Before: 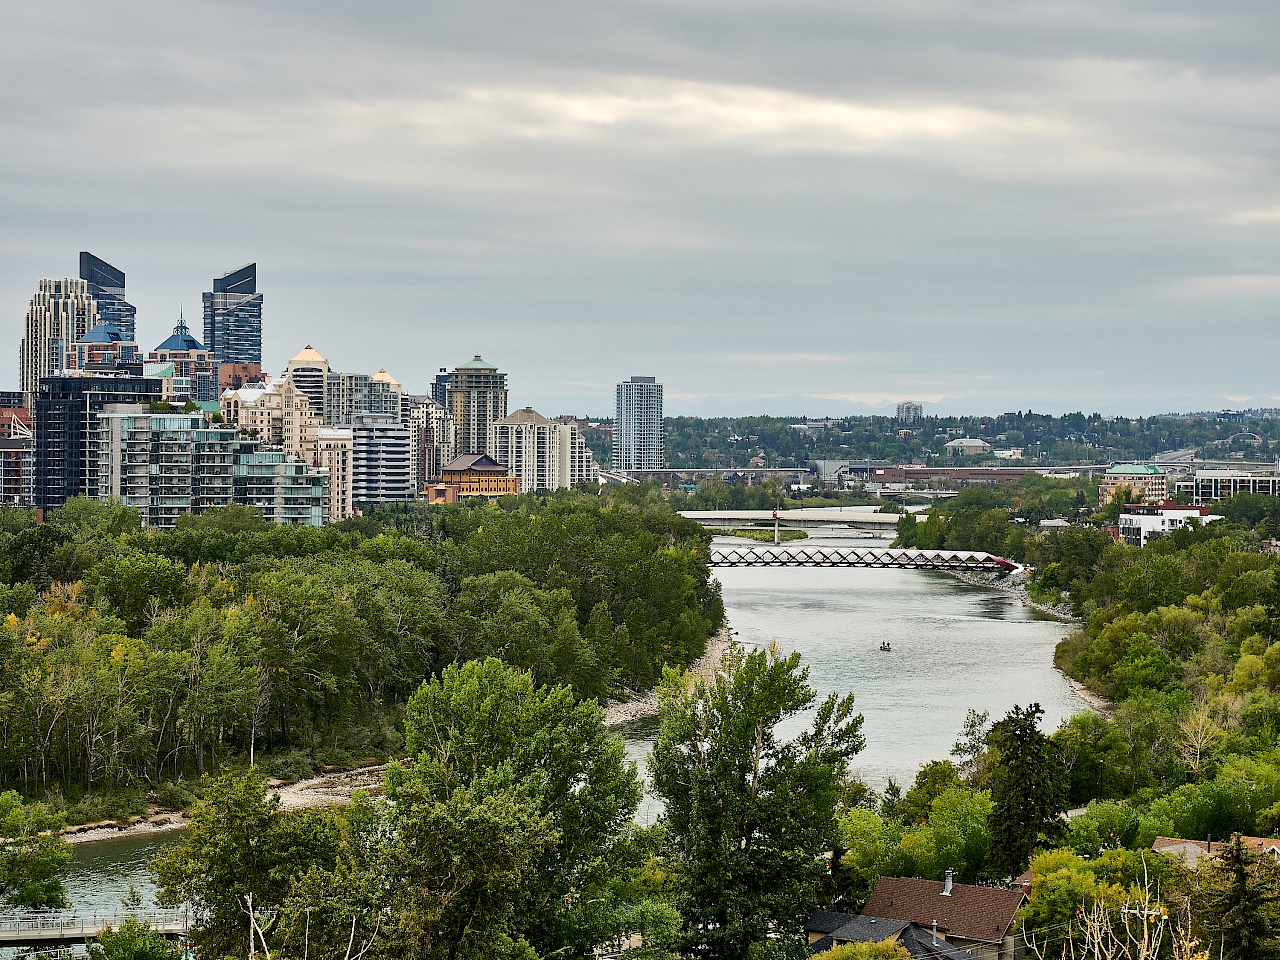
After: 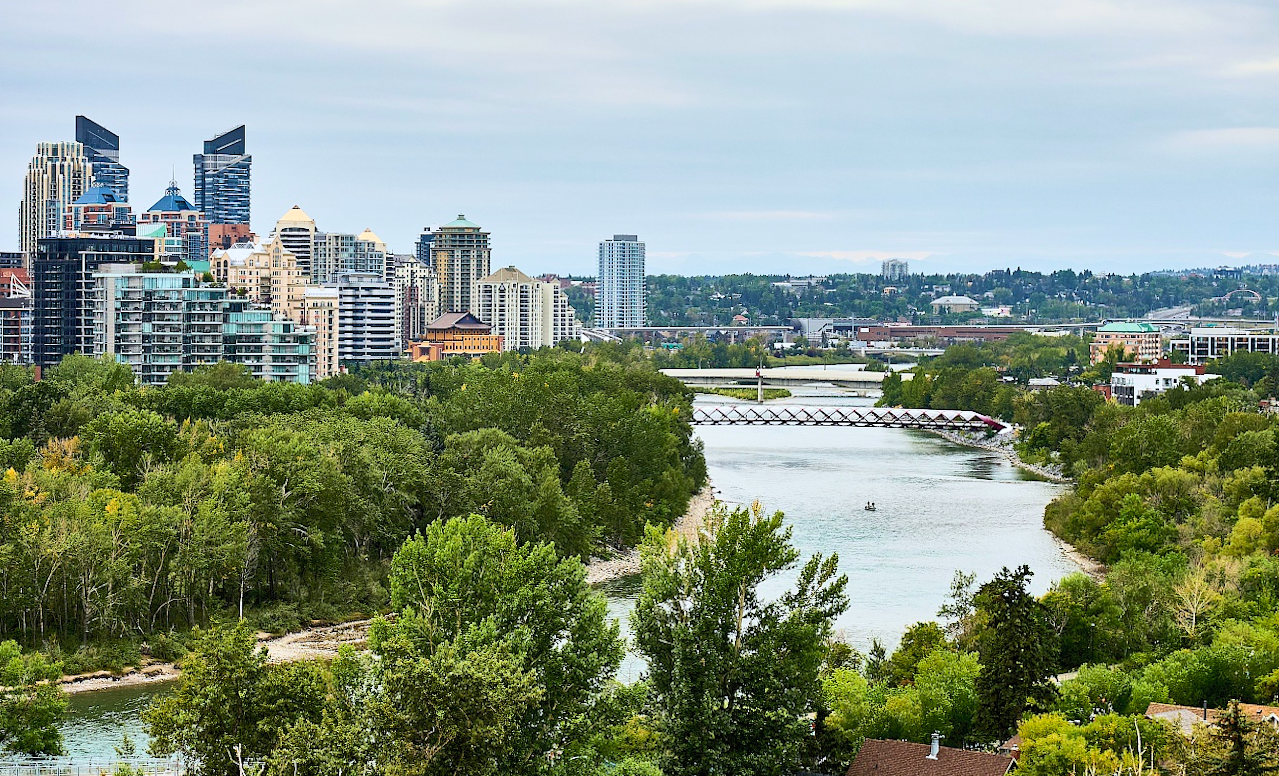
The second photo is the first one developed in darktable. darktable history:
contrast brightness saturation: contrast 0.2, brightness 0.16, saturation 0.22
crop and rotate: top 15.774%, bottom 5.506%
white balance: red 0.974, blue 1.044
velvia: on, module defaults
rotate and perspective: lens shift (horizontal) -0.055, automatic cropping off
